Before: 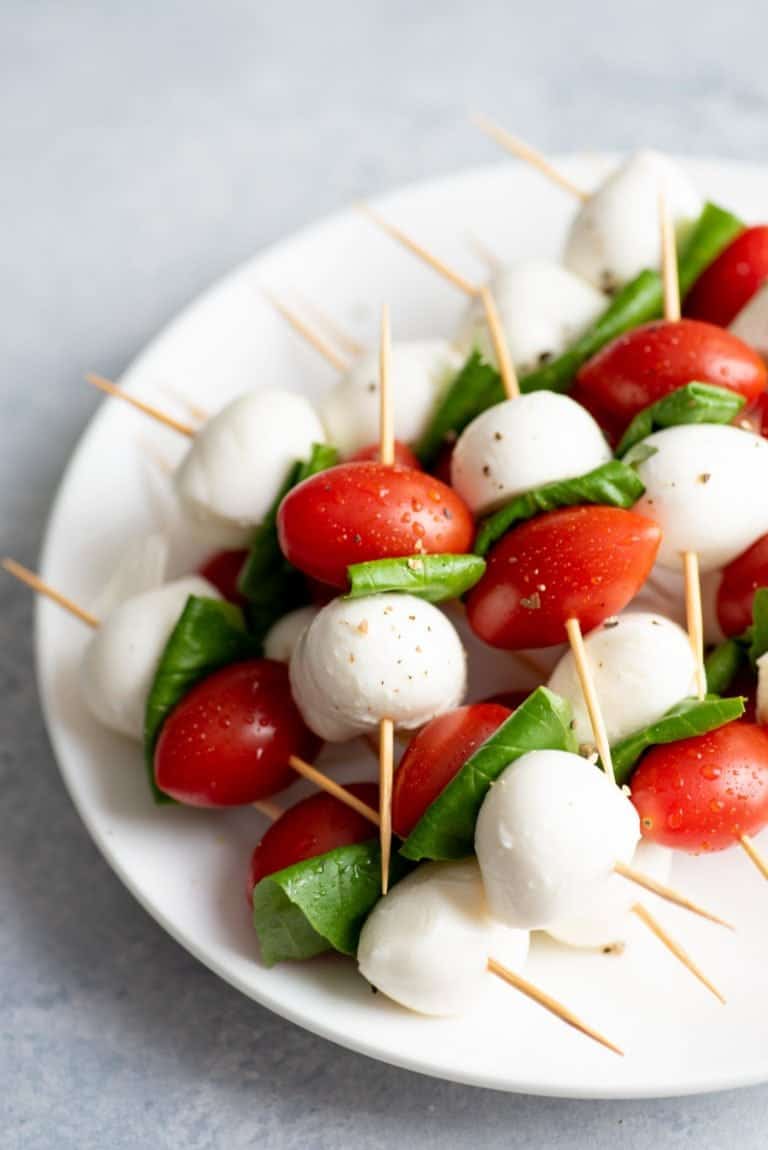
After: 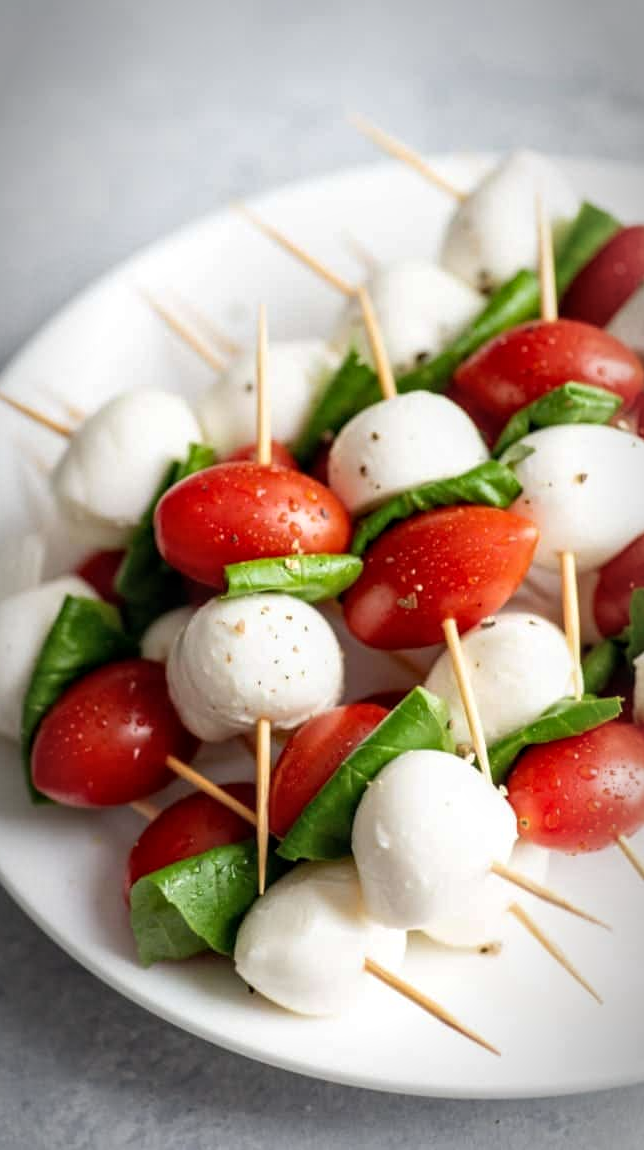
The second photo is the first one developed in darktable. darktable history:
vignetting: automatic ratio true
crop: left 16.145%
local contrast: on, module defaults
